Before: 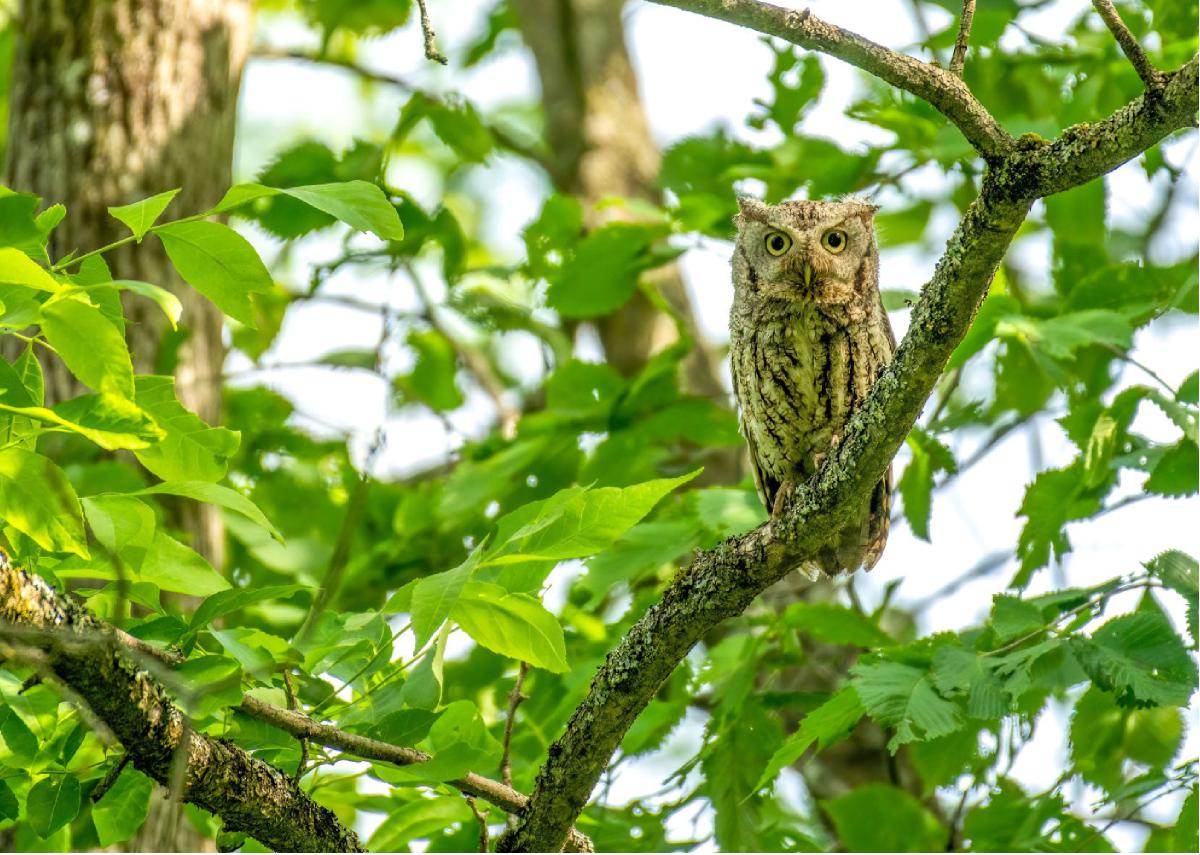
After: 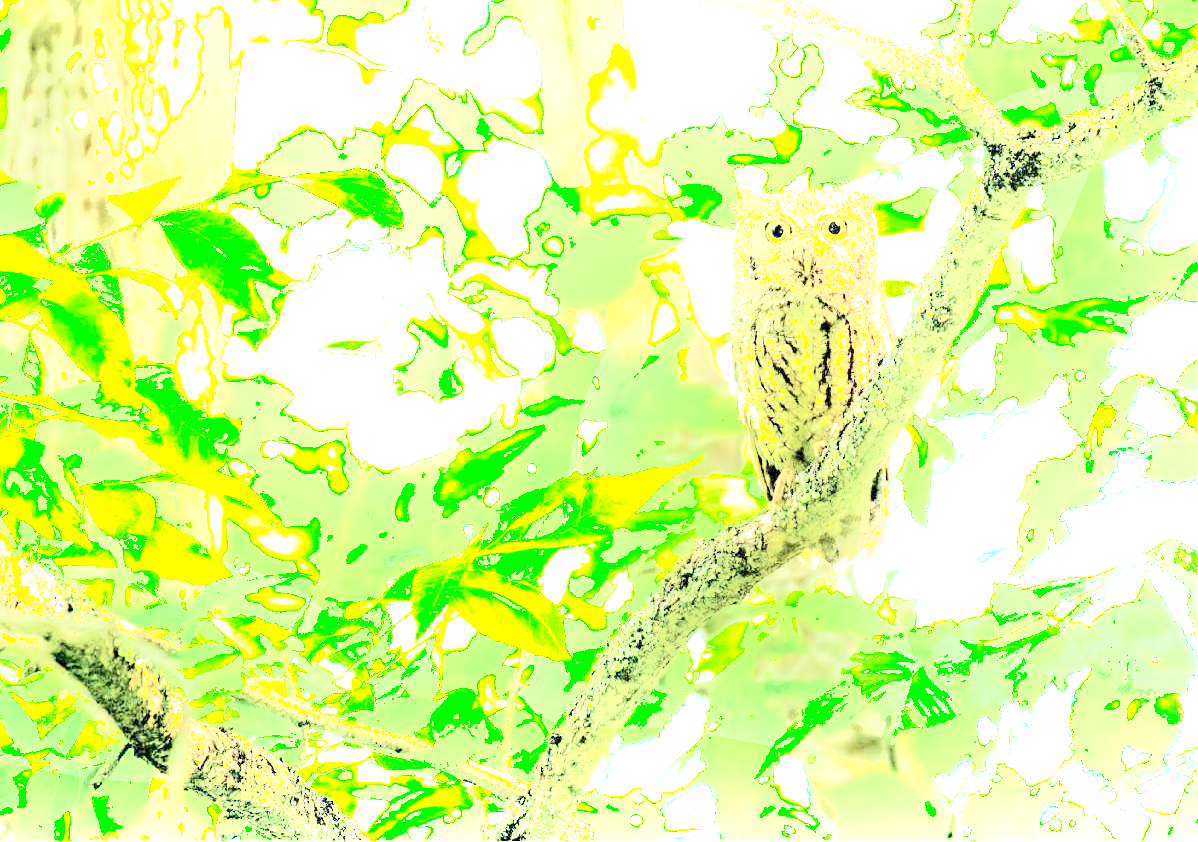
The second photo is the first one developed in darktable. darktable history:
crop: top 1.437%, right 0.104%
color correction: highlights b* 0.004, saturation 1.1
shadows and highlights: shadows -39.98, highlights 63.5, highlights color adjustment 45.68%, soften with gaussian
exposure: black level correction 0.001, exposure 1.798 EV, compensate highlight preservation false
